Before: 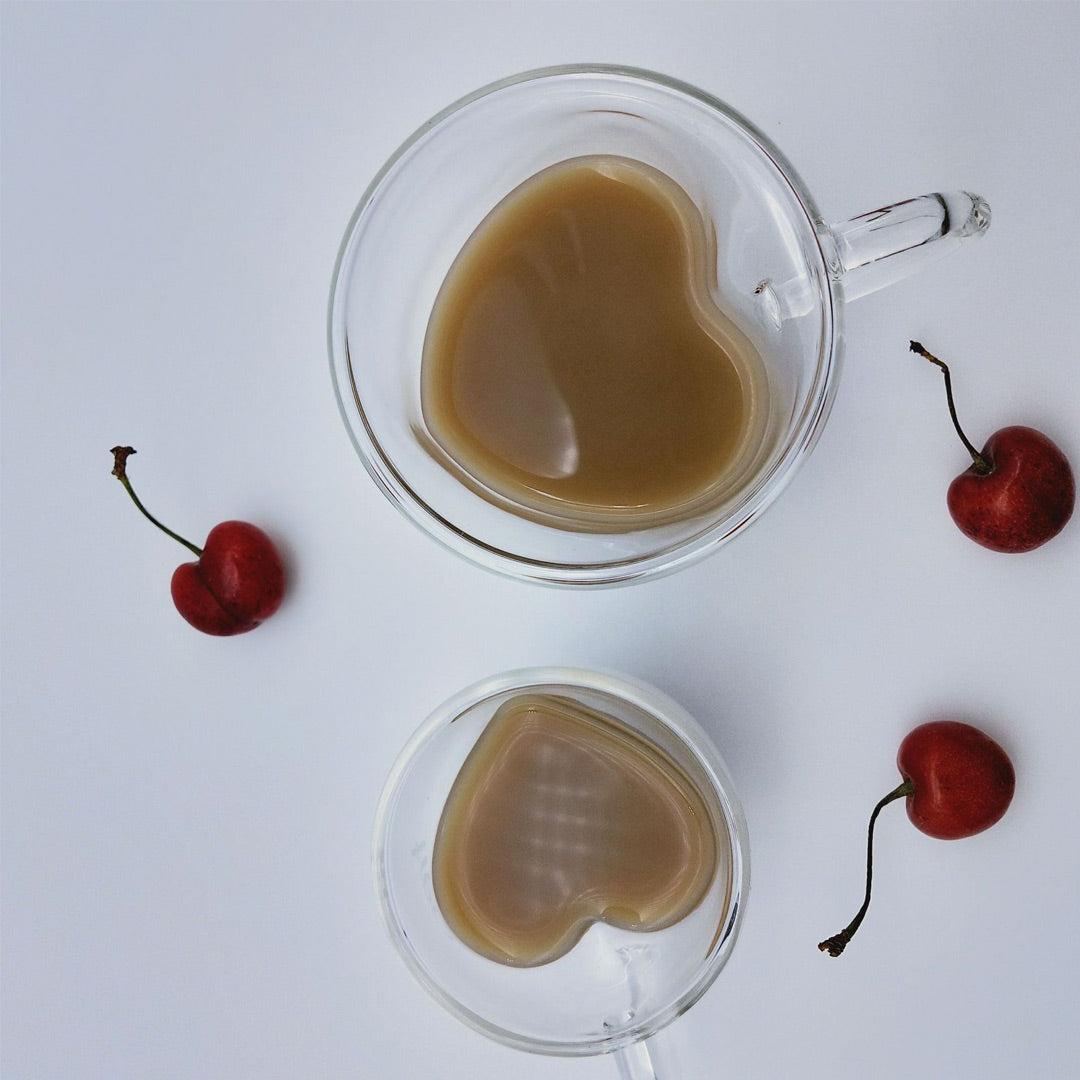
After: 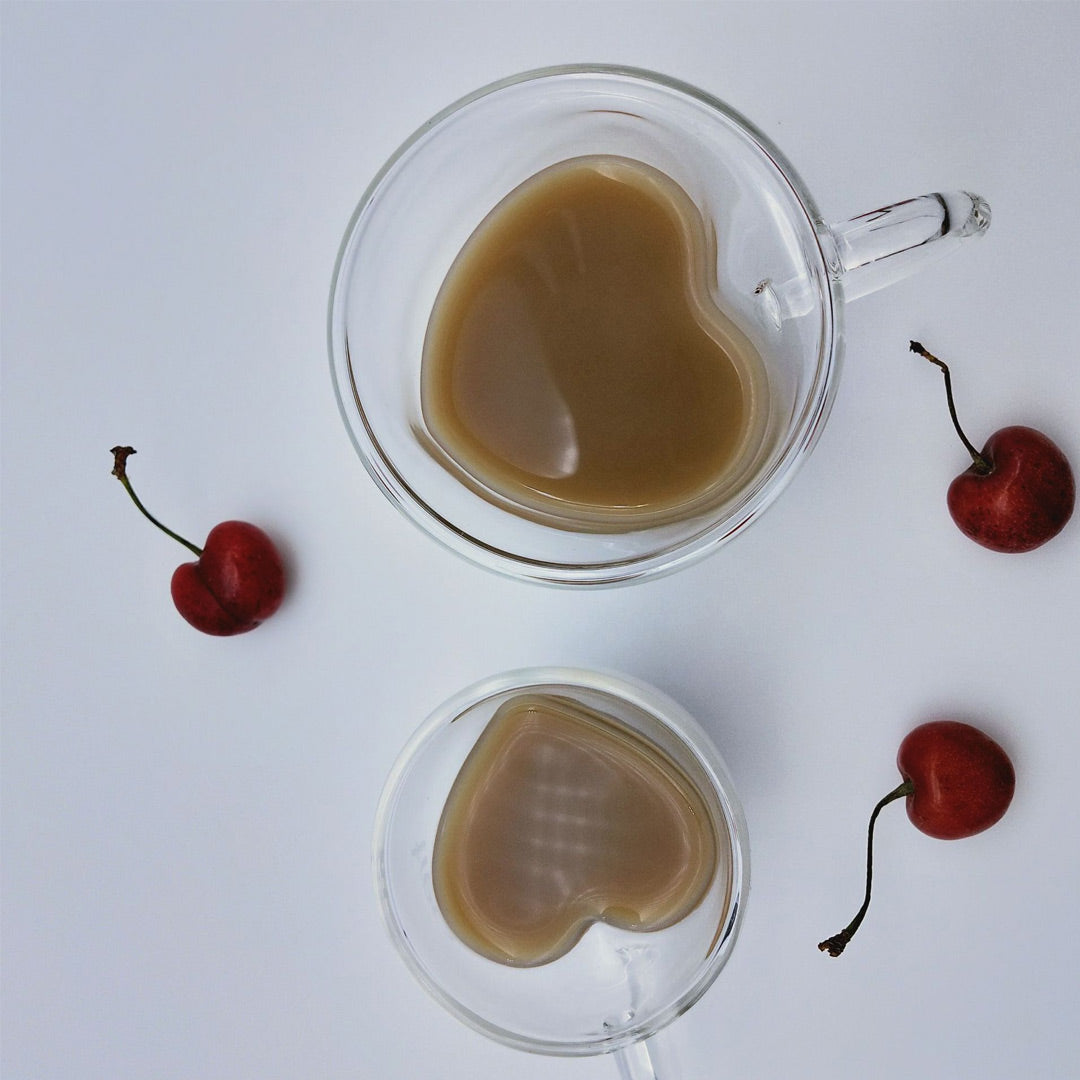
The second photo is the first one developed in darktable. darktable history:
tone equalizer: on, module defaults
levels: levels [0, 0.51, 1]
